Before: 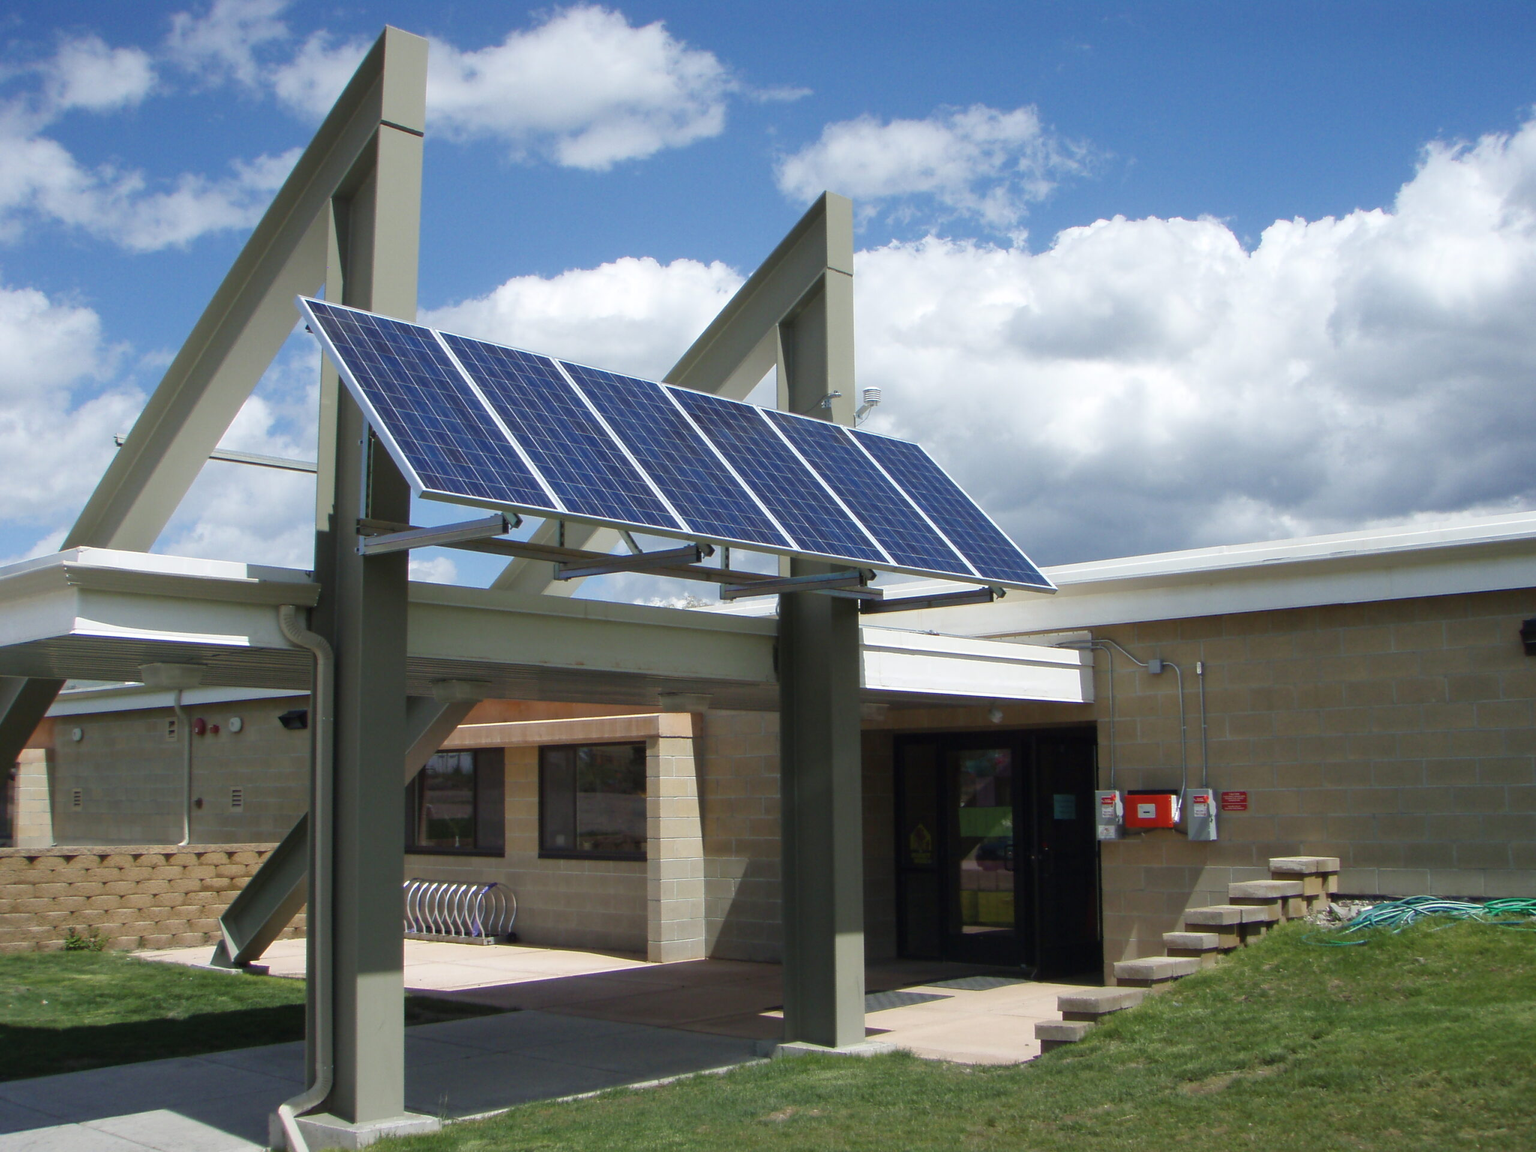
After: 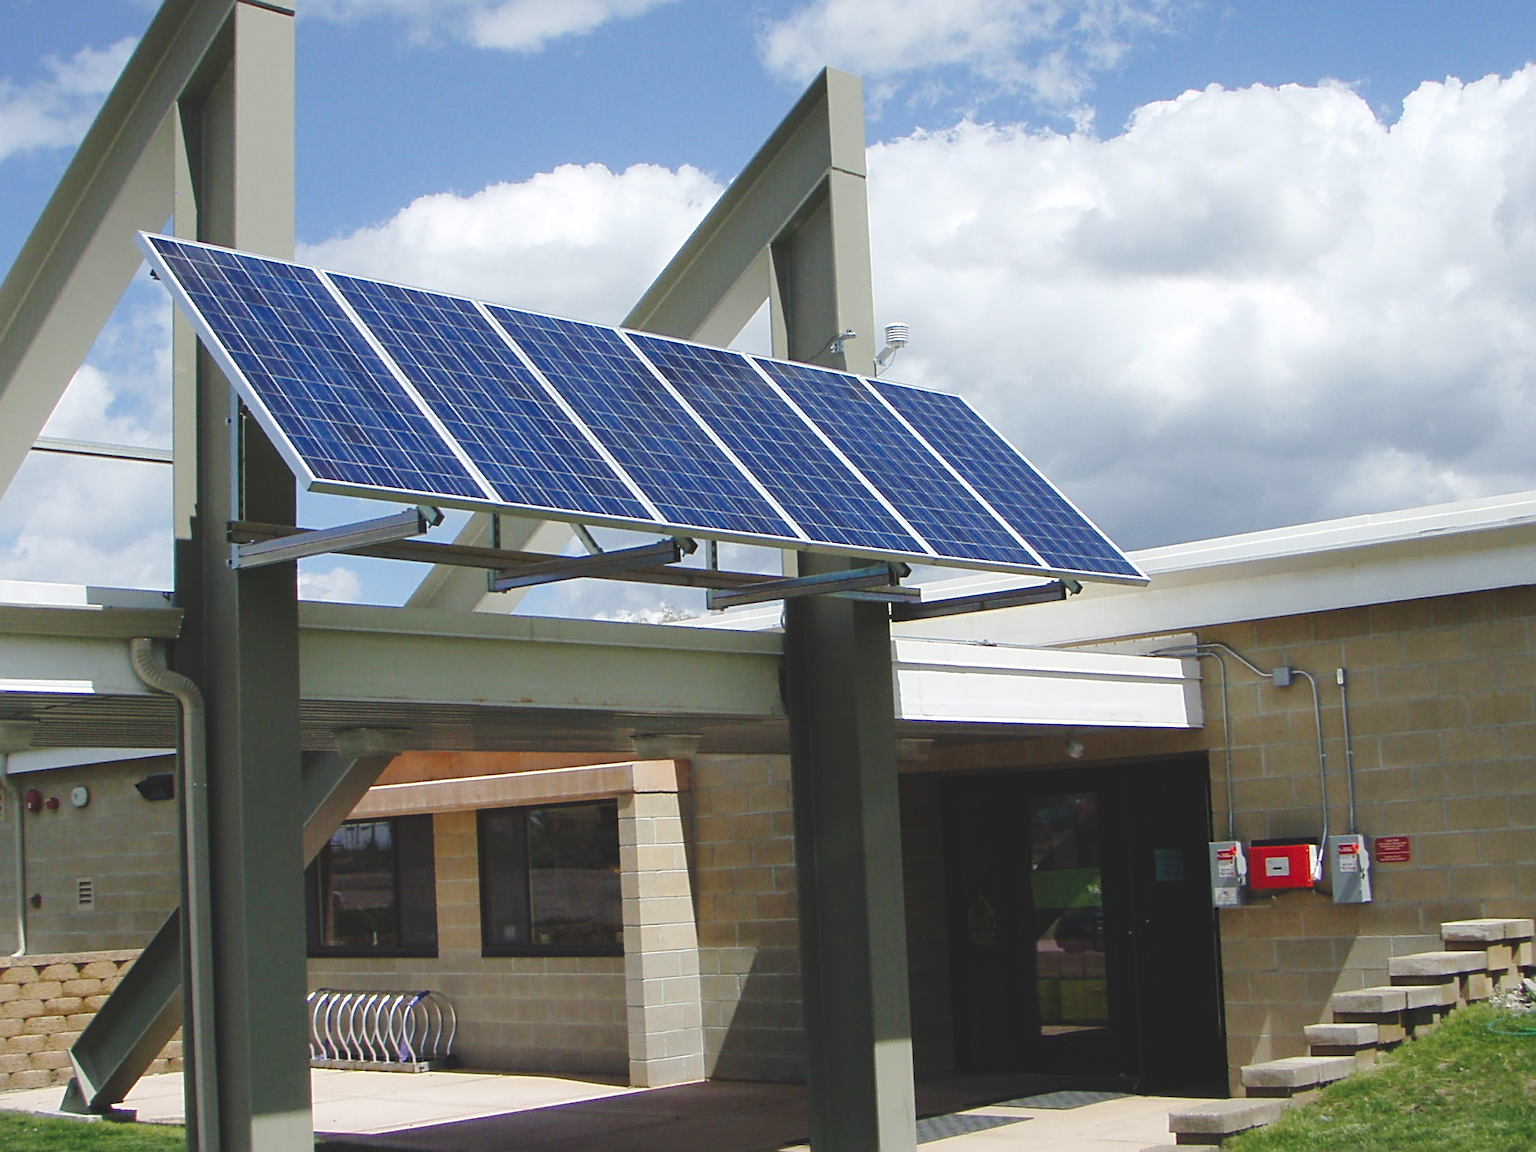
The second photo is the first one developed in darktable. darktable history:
rotate and perspective: rotation -2.12°, lens shift (vertical) 0.009, lens shift (horizontal) -0.008, automatic cropping original format, crop left 0.036, crop right 0.964, crop top 0.05, crop bottom 0.959
sharpen: radius 2.767
crop and rotate: left 10.071%, top 10.071%, right 10.02%, bottom 10.02%
tone curve: curves: ch0 [(0, 0) (0.003, 0.139) (0.011, 0.14) (0.025, 0.138) (0.044, 0.14) (0.069, 0.149) (0.1, 0.161) (0.136, 0.179) (0.177, 0.203) (0.224, 0.245) (0.277, 0.302) (0.335, 0.382) (0.399, 0.461) (0.468, 0.546) (0.543, 0.614) (0.623, 0.687) (0.709, 0.758) (0.801, 0.84) (0.898, 0.912) (1, 1)], preserve colors none
